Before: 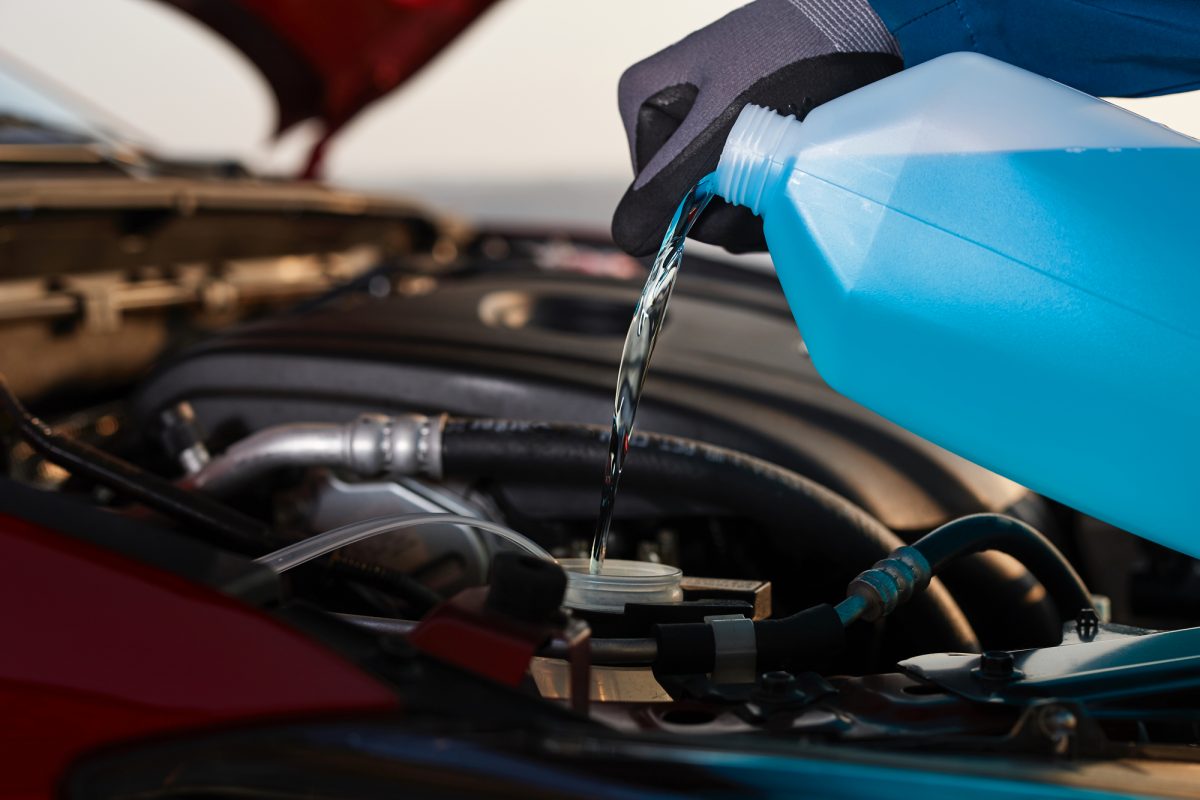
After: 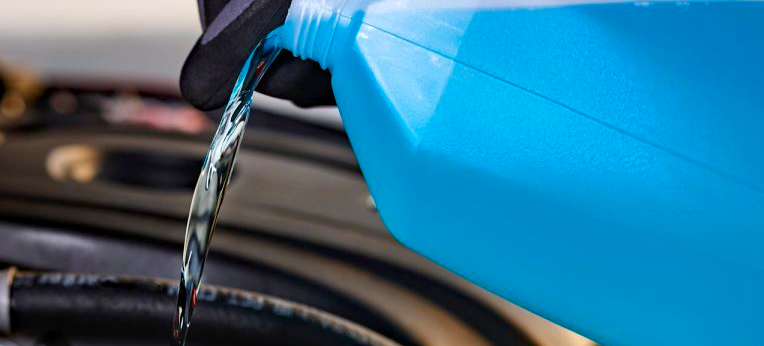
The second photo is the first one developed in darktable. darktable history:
crop: left 36.005%, top 18.293%, right 0.31%, bottom 38.444%
white balance: red 0.983, blue 1.036
shadows and highlights: shadows 37.27, highlights -28.18, soften with gaussian
color balance rgb: perceptual saturation grading › global saturation 20%, global vibrance 20%
haze removal: strength 0.29, distance 0.25, compatibility mode true, adaptive false
